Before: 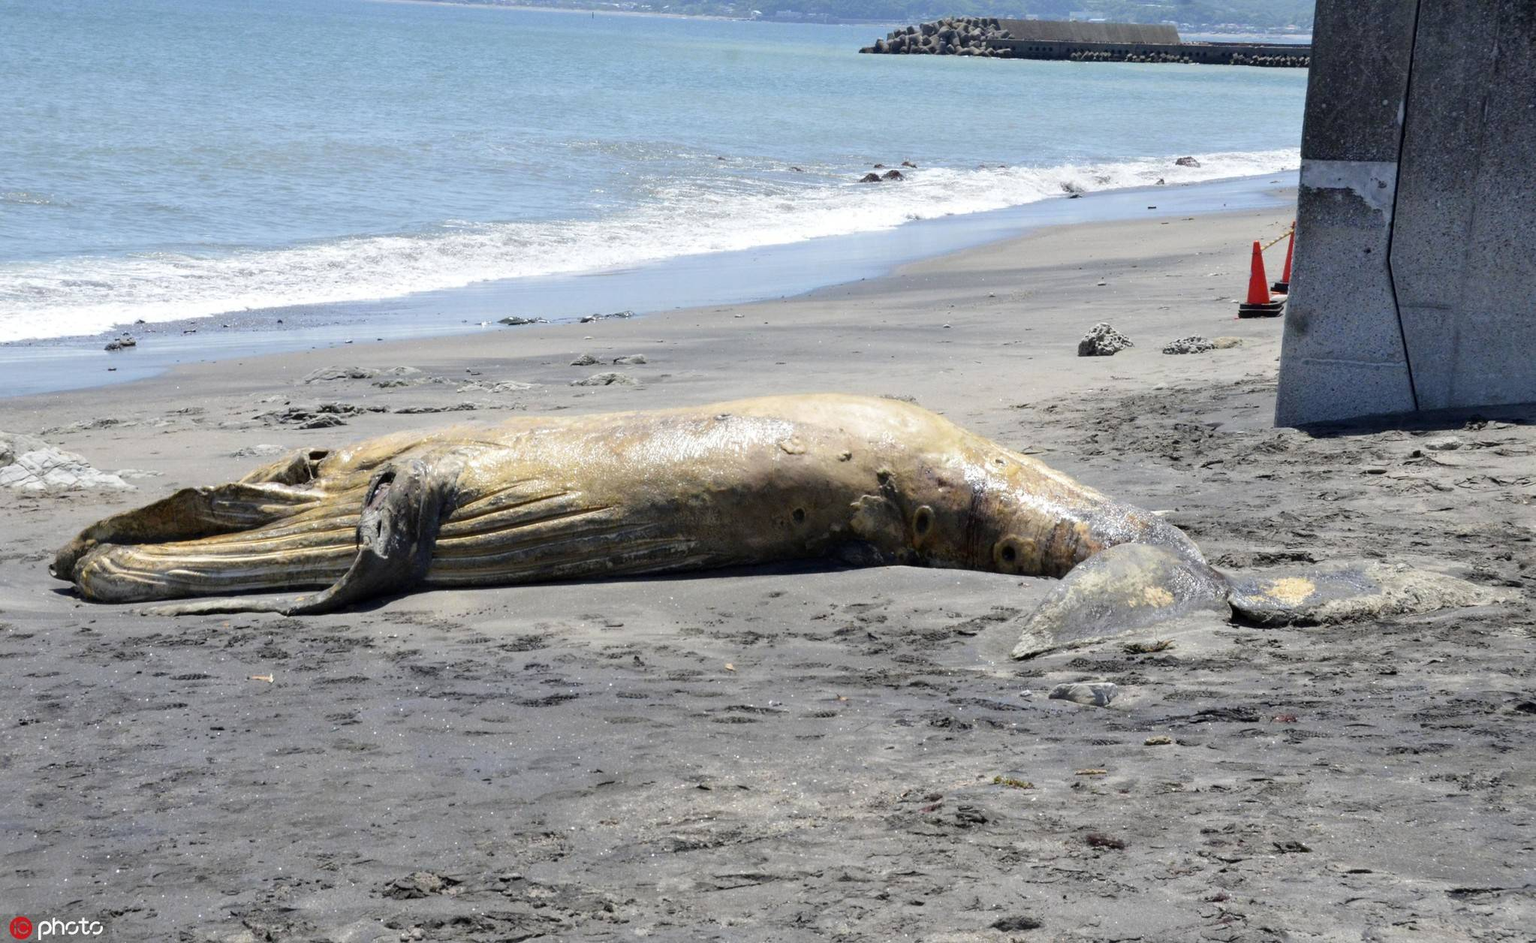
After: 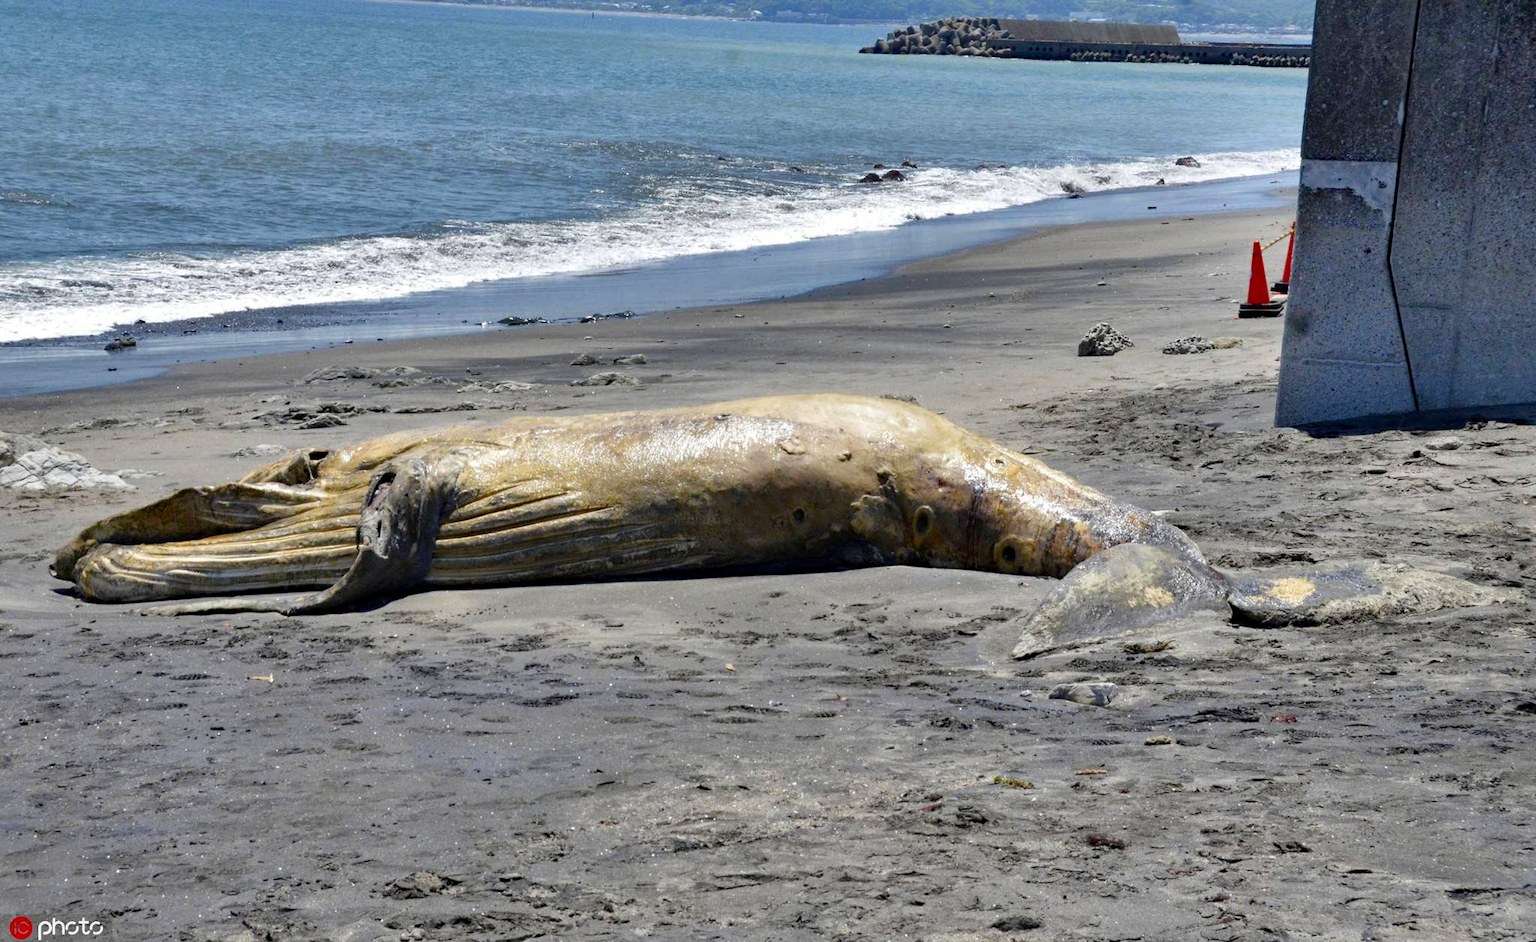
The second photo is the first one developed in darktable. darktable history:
haze removal: compatibility mode true, adaptive false
color balance rgb: perceptual saturation grading › global saturation 20%, perceptual saturation grading › highlights -25%, perceptual saturation grading › shadows 25%
shadows and highlights: shadows 24.5, highlights -78.15, soften with gaussian
